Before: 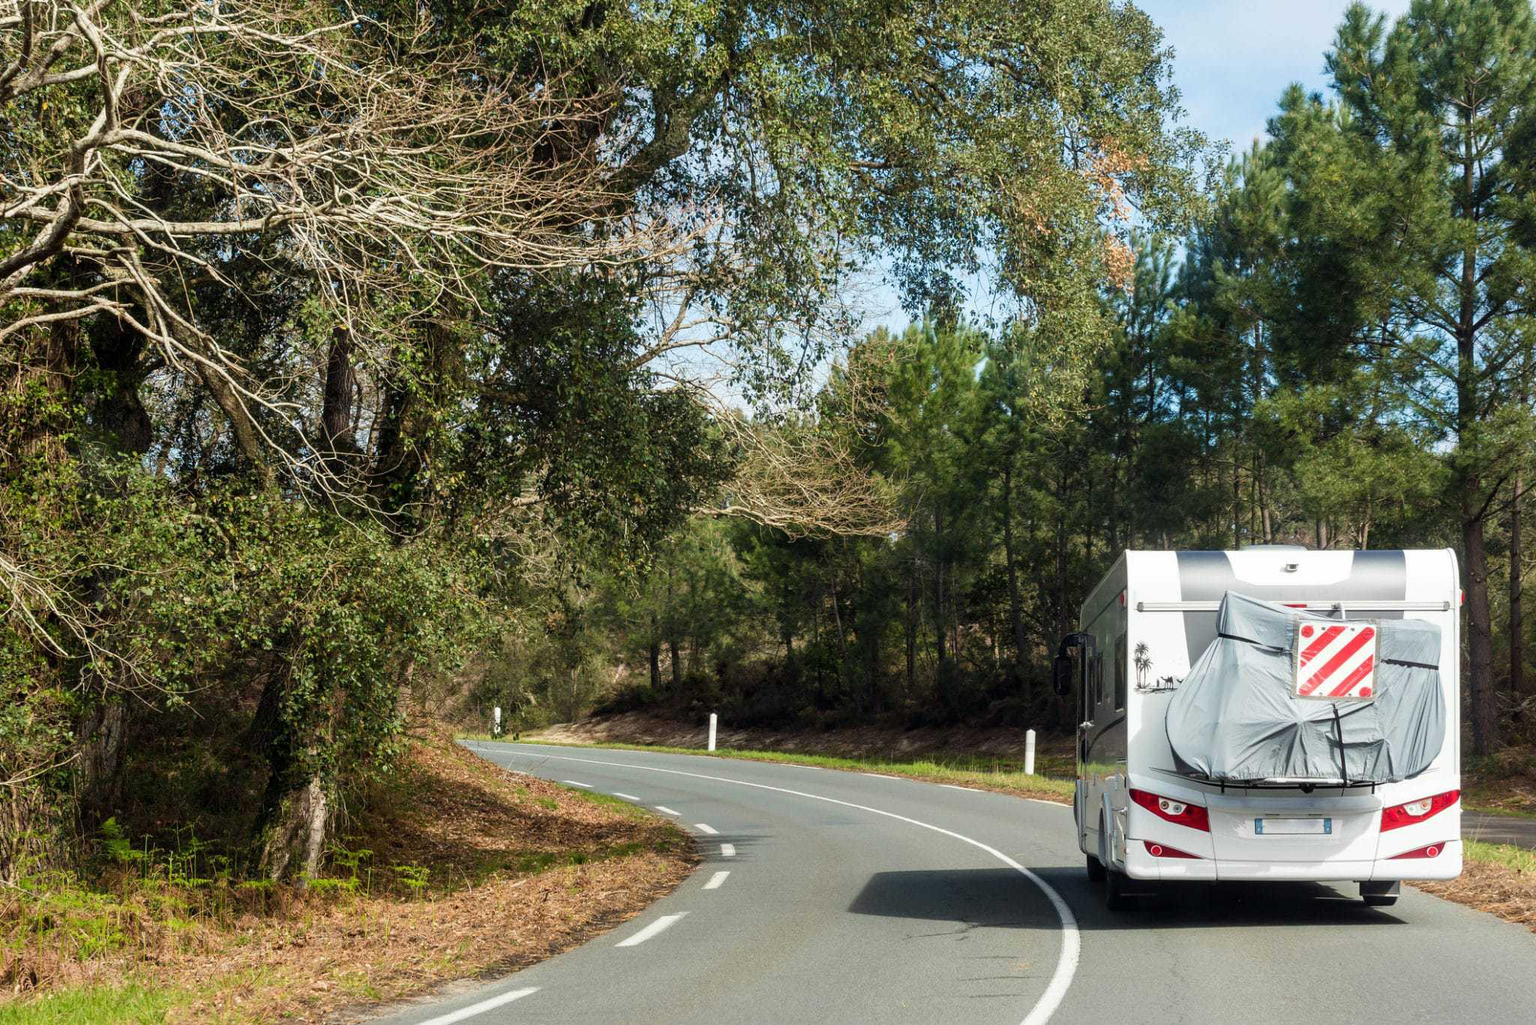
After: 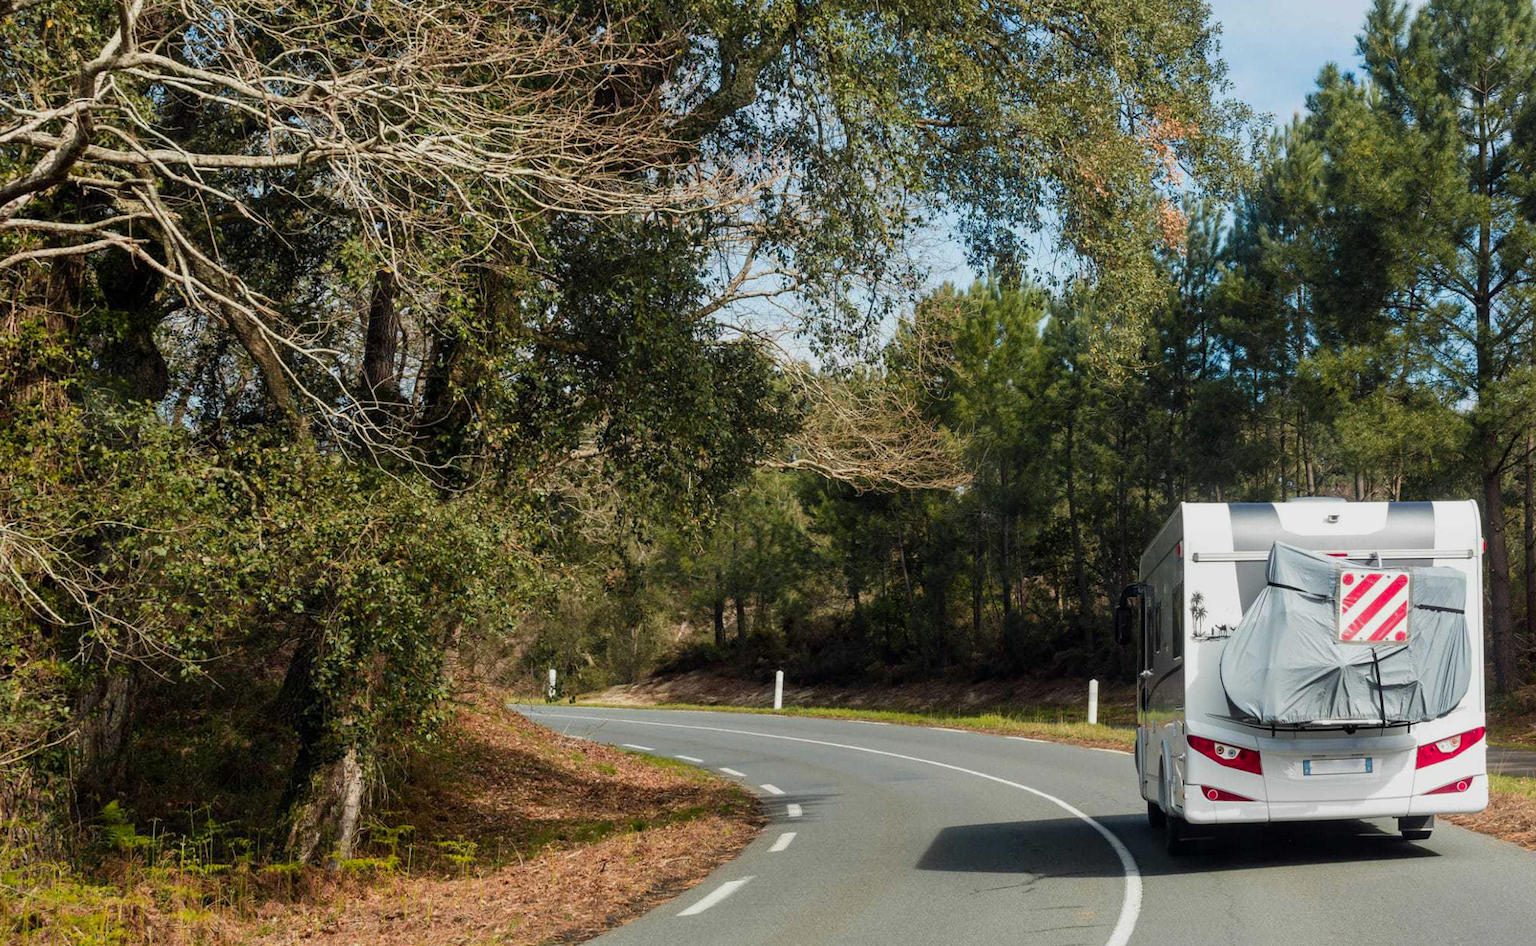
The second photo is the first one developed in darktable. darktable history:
exposure: exposure -0.293 EV, compensate highlight preservation false
rotate and perspective: rotation -0.013°, lens shift (vertical) -0.027, lens shift (horizontal) 0.178, crop left 0.016, crop right 0.989, crop top 0.082, crop bottom 0.918
color zones: curves: ch1 [(0.309, 0.524) (0.41, 0.329) (0.508, 0.509)]; ch2 [(0.25, 0.457) (0.75, 0.5)]
